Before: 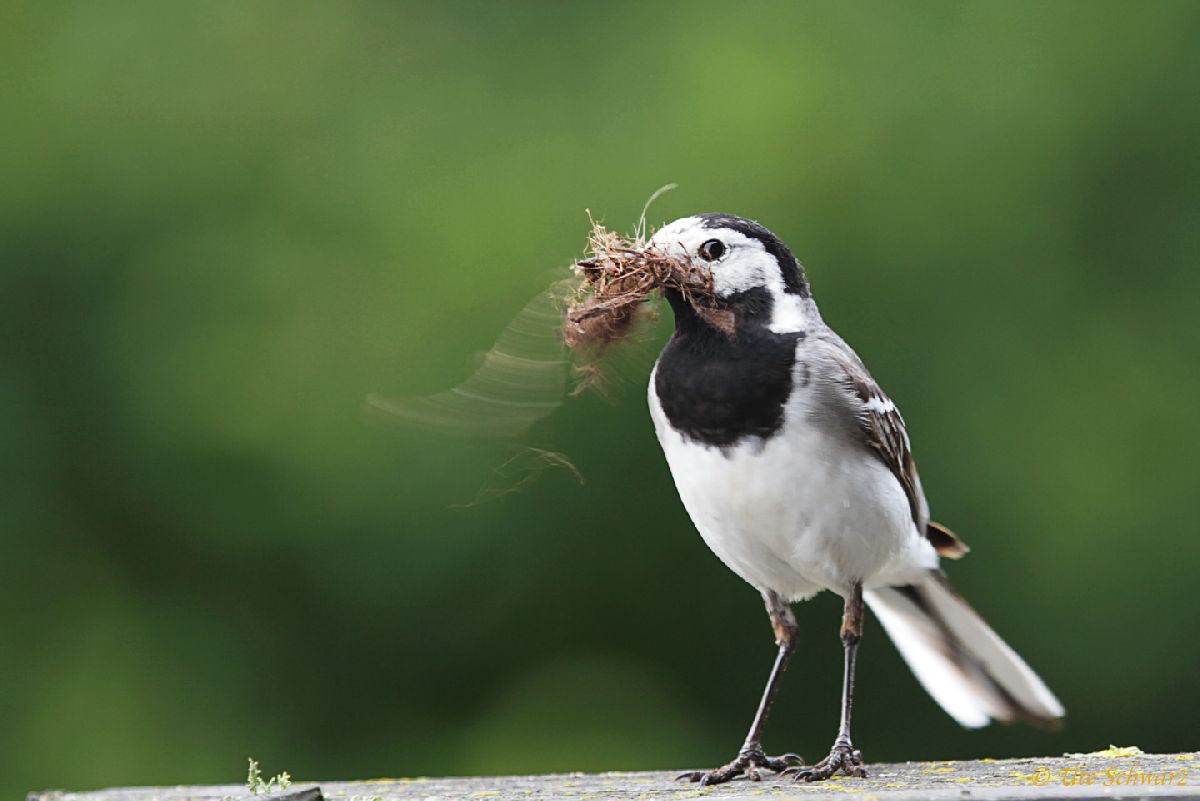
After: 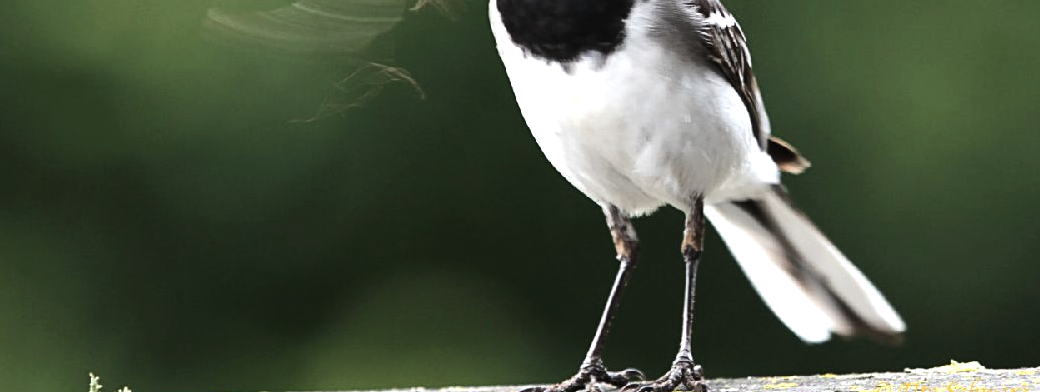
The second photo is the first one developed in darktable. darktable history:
color correction: saturation 0.8
tone equalizer: -8 EV -0.75 EV, -7 EV -0.7 EV, -6 EV -0.6 EV, -5 EV -0.4 EV, -3 EV 0.4 EV, -2 EV 0.6 EV, -1 EV 0.7 EV, +0 EV 0.75 EV, edges refinement/feathering 500, mask exposure compensation -1.57 EV, preserve details no
crop and rotate: left 13.306%, top 48.129%, bottom 2.928%
